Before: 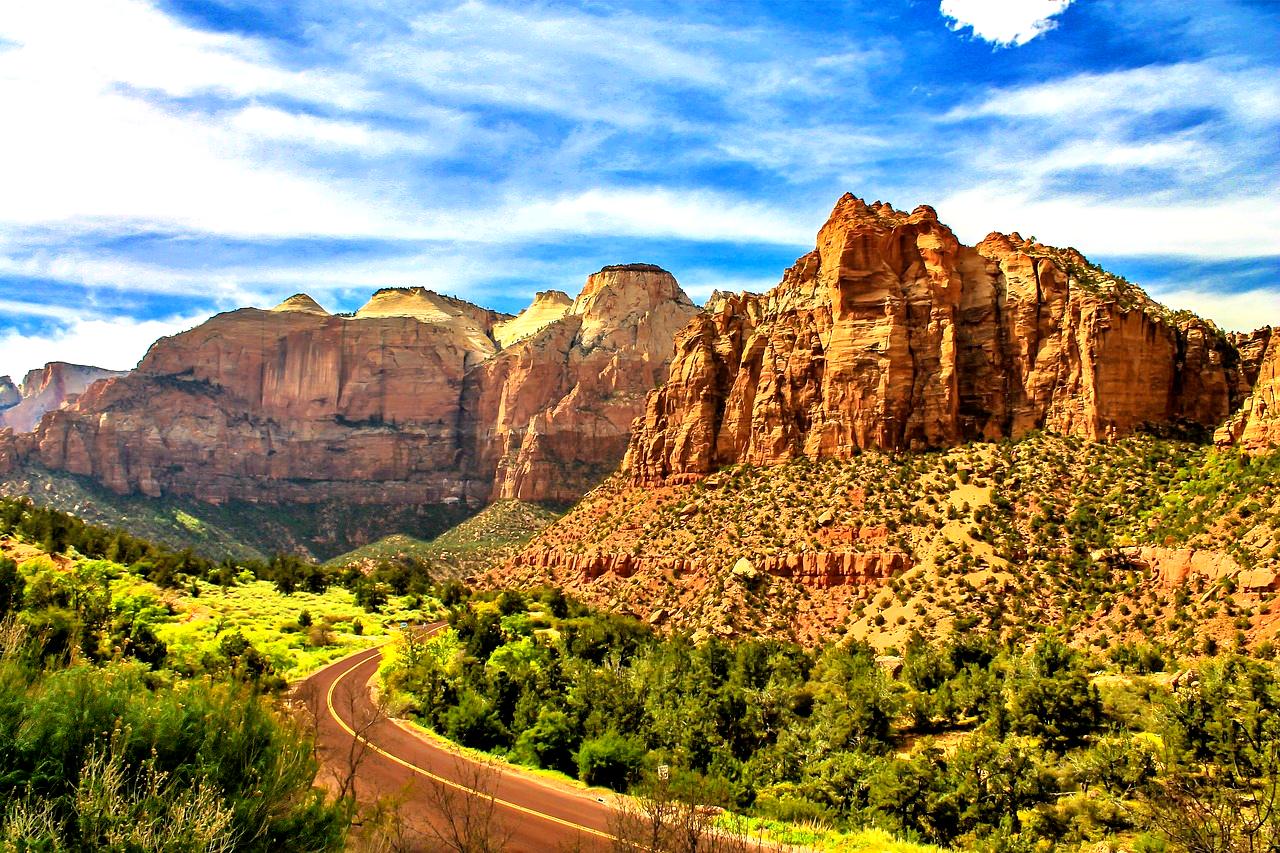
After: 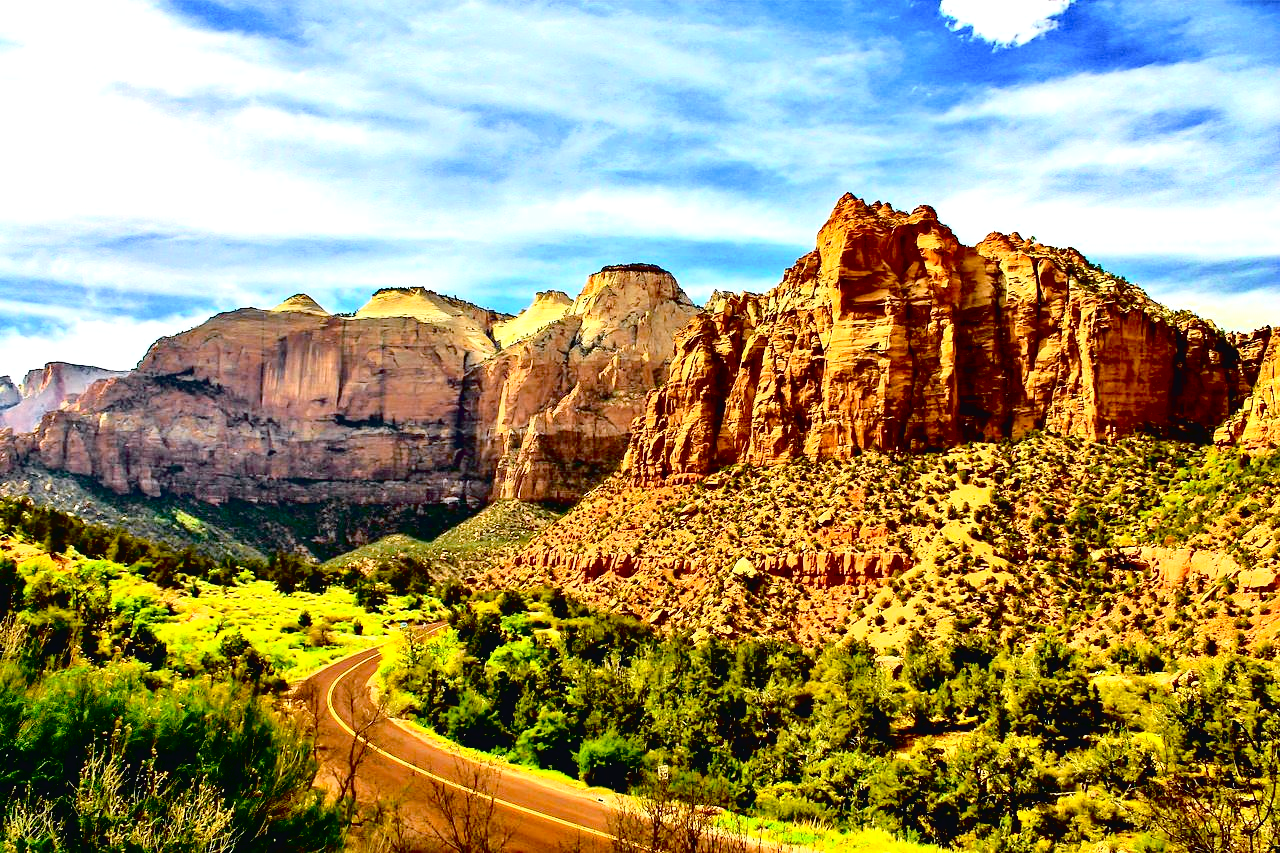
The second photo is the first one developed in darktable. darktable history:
tone curve: curves: ch0 [(0, 0.023) (0.104, 0.058) (0.21, 0.162) (0.469, 0.524) (0.579, 0.65) (0.725, 0.8) (0.858, 0.903) (1, 0.974)]; ch1 [(0, 0) (0.414, 0.395) (0.447, 0.447) (0.502, 0.501) (0.521, 0.512) (0.57, 0.563) (0.618, 0.61) (0.654, 0.642) (1, 1)]; ch2 [(0, 0) (0.356, 0.408) (0.437, 0.453) (0.492, 0.485) (0.524, 0.508) (0.566, 0.567) (0.595, 0.604) (1, 1)], color space Lab, independent channels, preserve colors none
white balance: red 0.983, blue 1.036
exposure: black level correction 0.031, exposure 0.304 EV, compensate highlight preservation false
